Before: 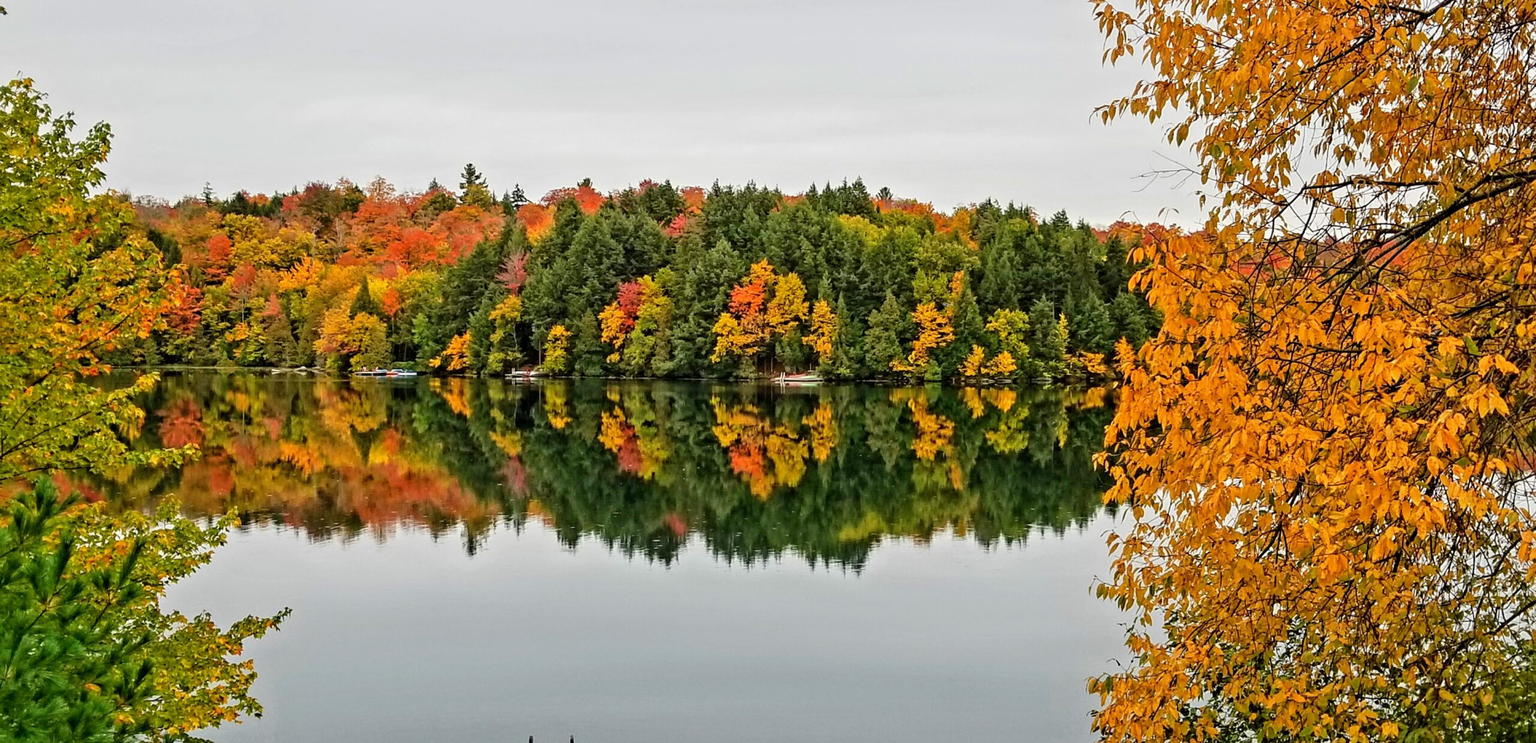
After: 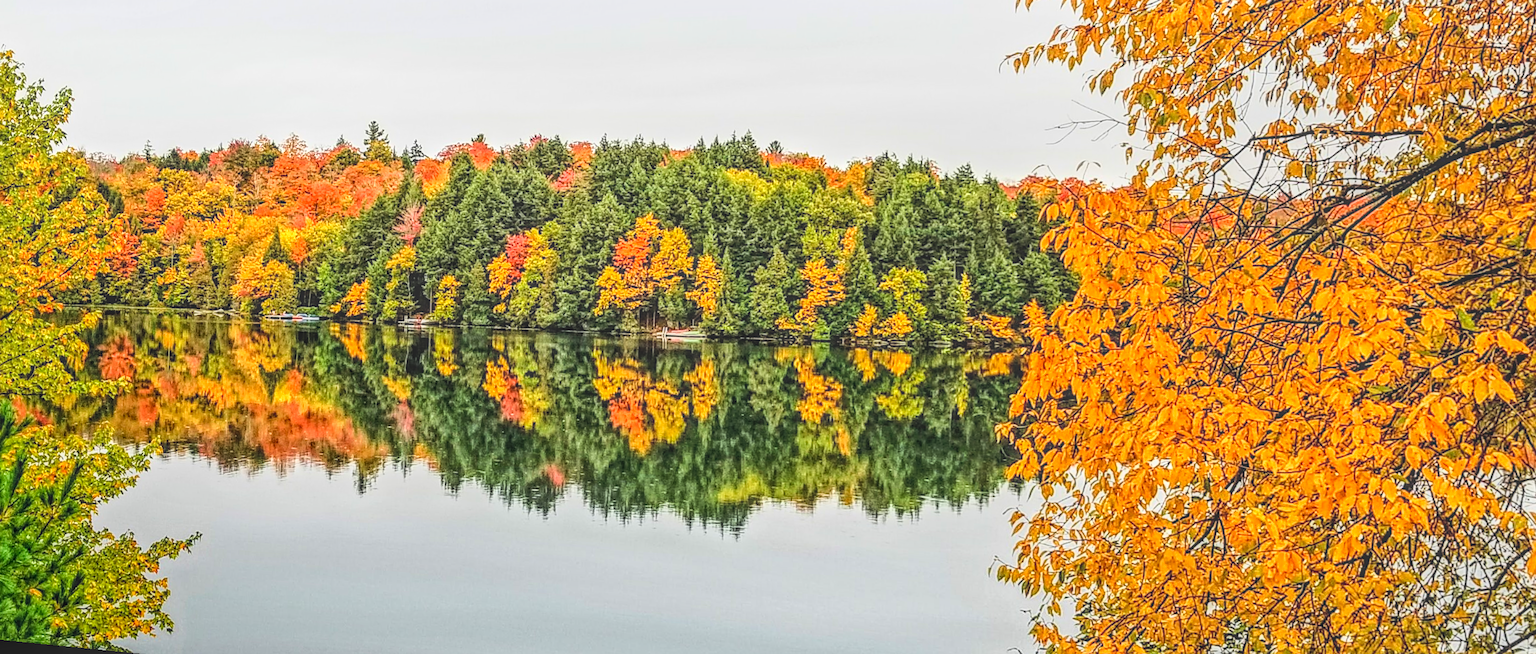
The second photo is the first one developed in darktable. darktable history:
sharpen: on, module defaults
base curve: curves: ch0 [(0, 0) (0.032, 0.037) (0.105, 0.228) (0.435, 0.76) (0.856, 0.983) (1, 1)]
rotate and perspective: rotation 1.69°, lens shift (vertical) -0.023, lens shift (horizontal) -0.291, crop left 0.025, crop right 0.988, crop top 0.092, crop bottom 0.842
local contrast: highlights 20%, shadows 30%, detail 200%, midtone range 0.2
